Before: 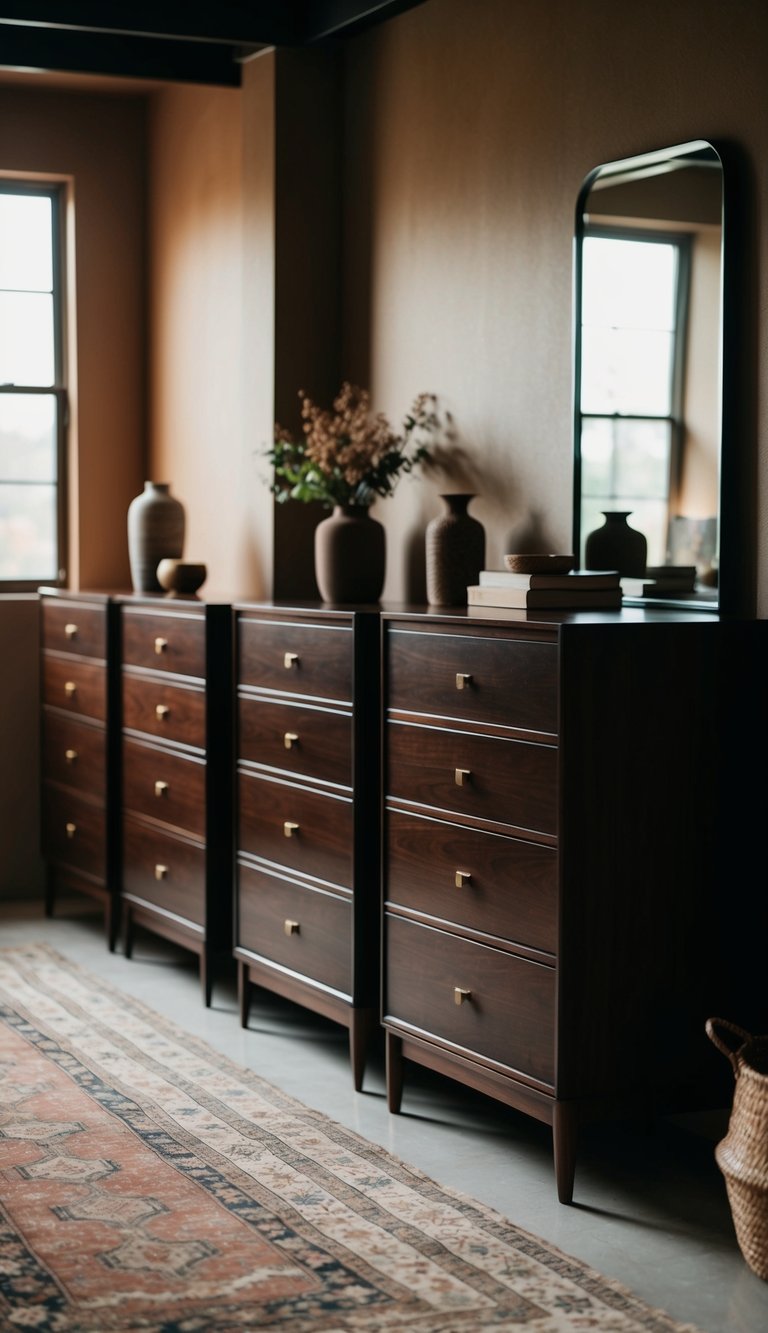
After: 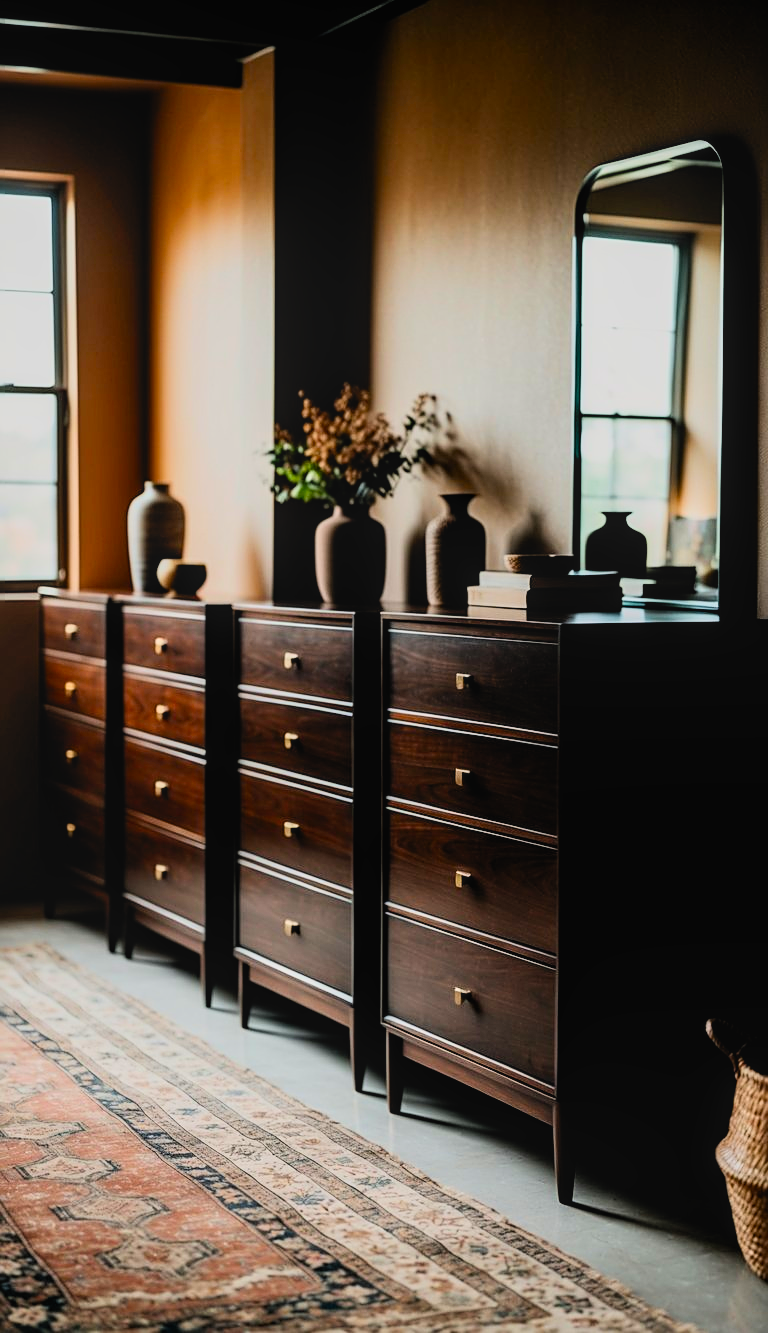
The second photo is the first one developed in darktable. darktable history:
contrast brightness saturation: contrast 0.23, brightness 0.1, saturation 0.29
filmic rgb: black relative exposure -7.75 EV, white relative exposure 4.4 EV, threshold 3 EV, target black luminance 0%, hardness 3.76, latitude 50.51%, contrast 1.074, highlights saturation mix 10%, shadows ↔ highlights balance -0.22%, color science v4 (2020), enable highlight reconstruction true
sharpen: on, module defaults
local contrast: detail 110%
rotate and perspective: automatic cropping off
tone equalizer: on, module defaults
